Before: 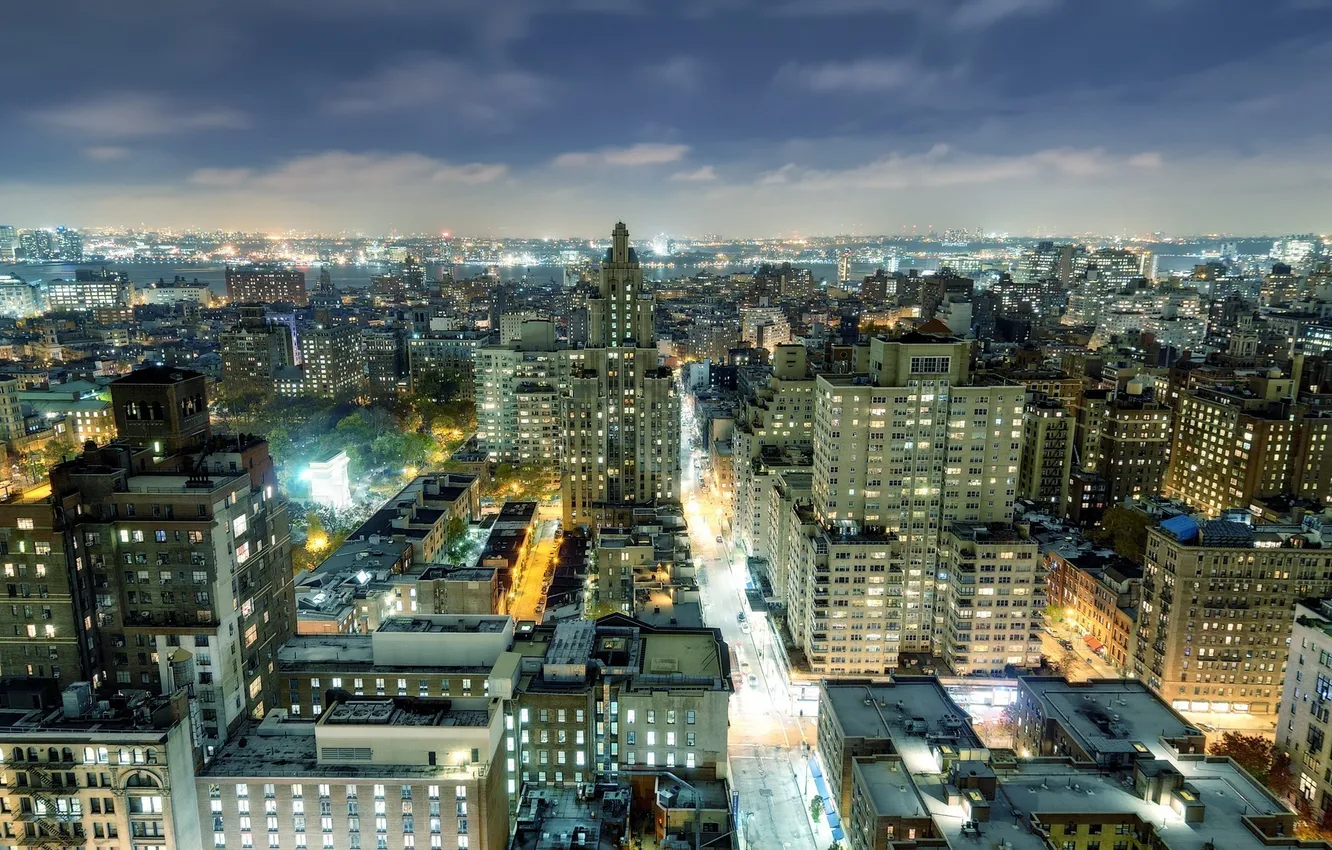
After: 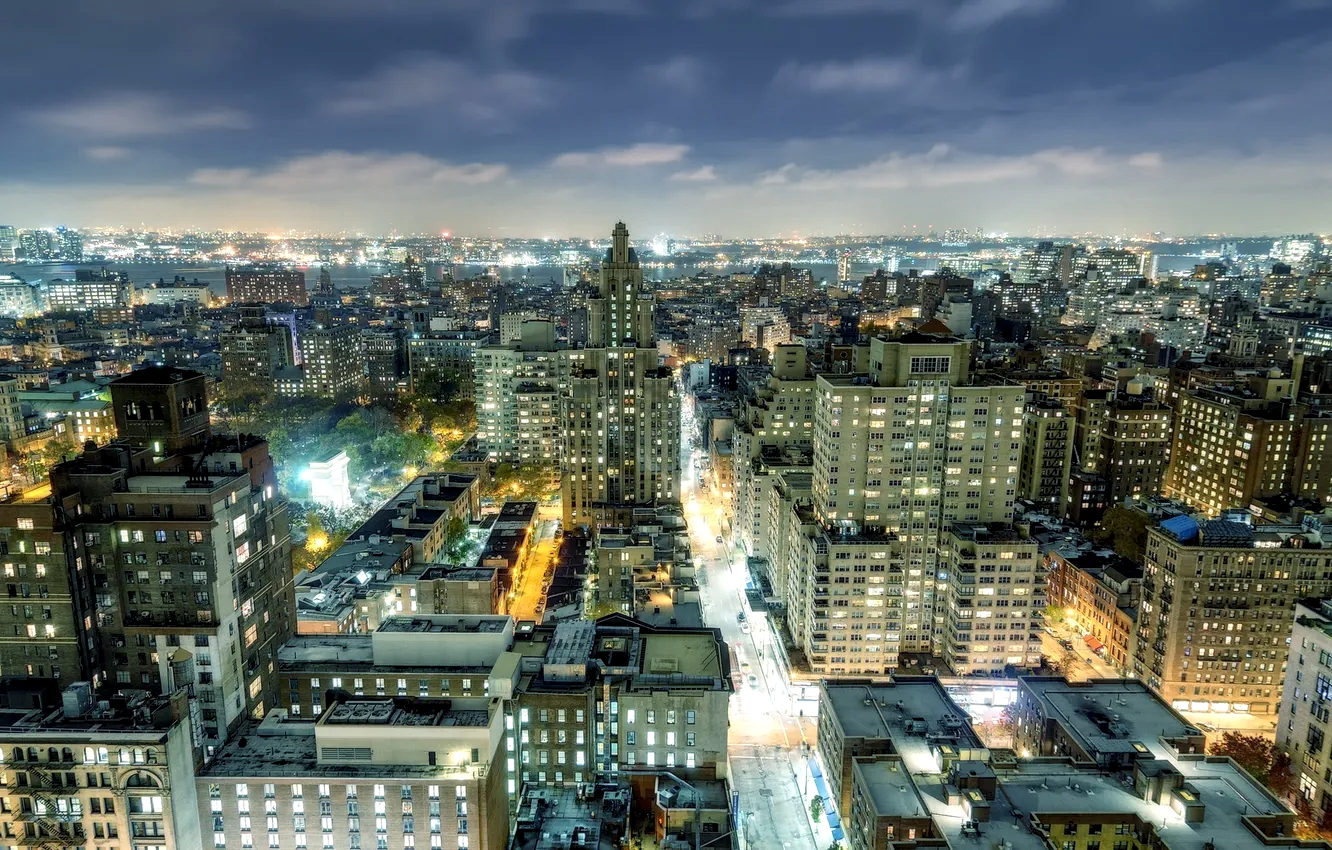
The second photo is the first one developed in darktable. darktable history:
levels: levels [0, 0.492, 0.984]
local contrast: on, module defaults
